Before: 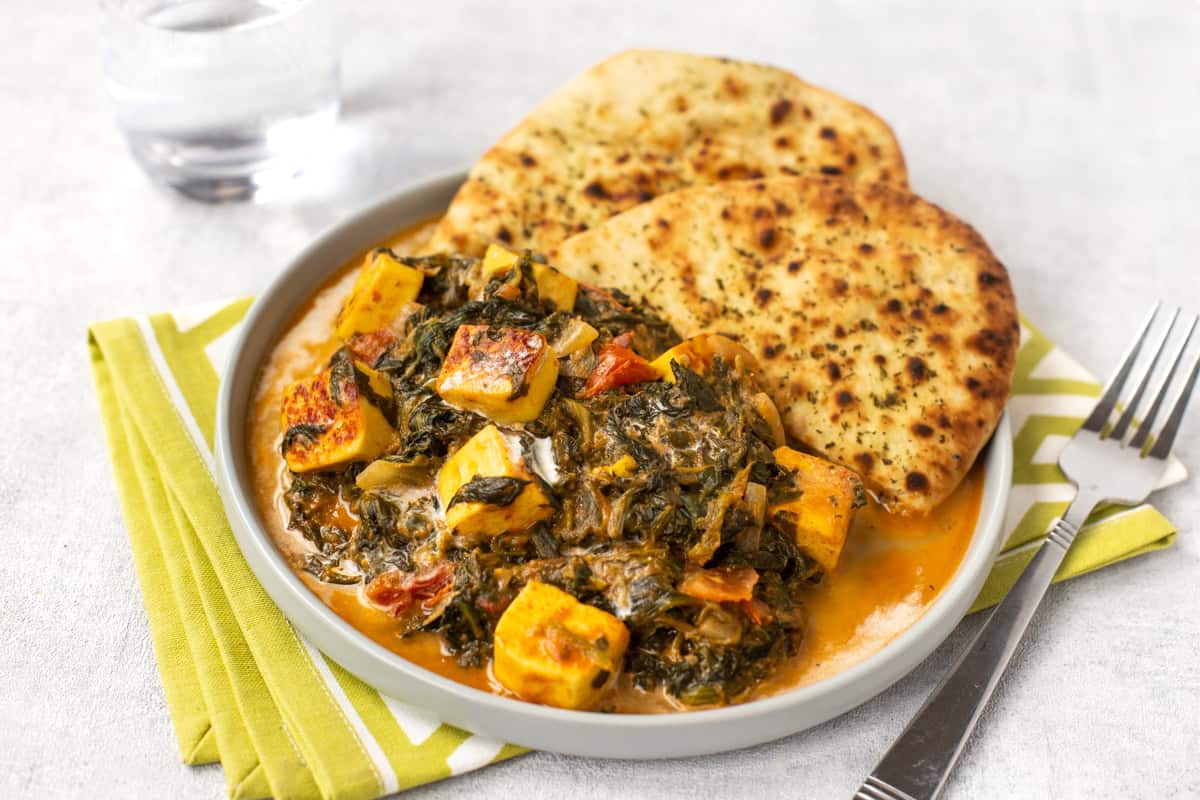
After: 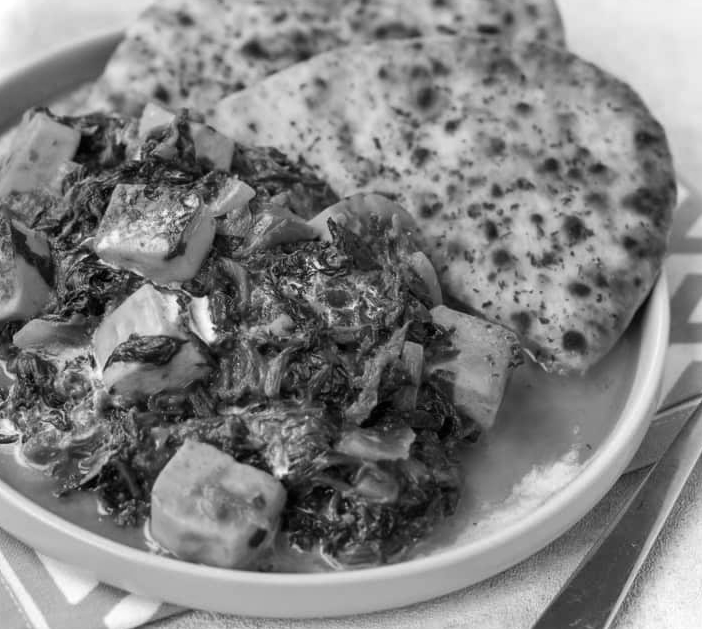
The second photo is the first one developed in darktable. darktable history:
crop and rotate: left 28.627%, top 17.681%, right 12.802%, bottom 3.609%
color calibration: output gray [0.25, 0.35, 0.4, 0], illuminant as shot in camera, x 0.362, y 0.384, temperature 4548.84 K
